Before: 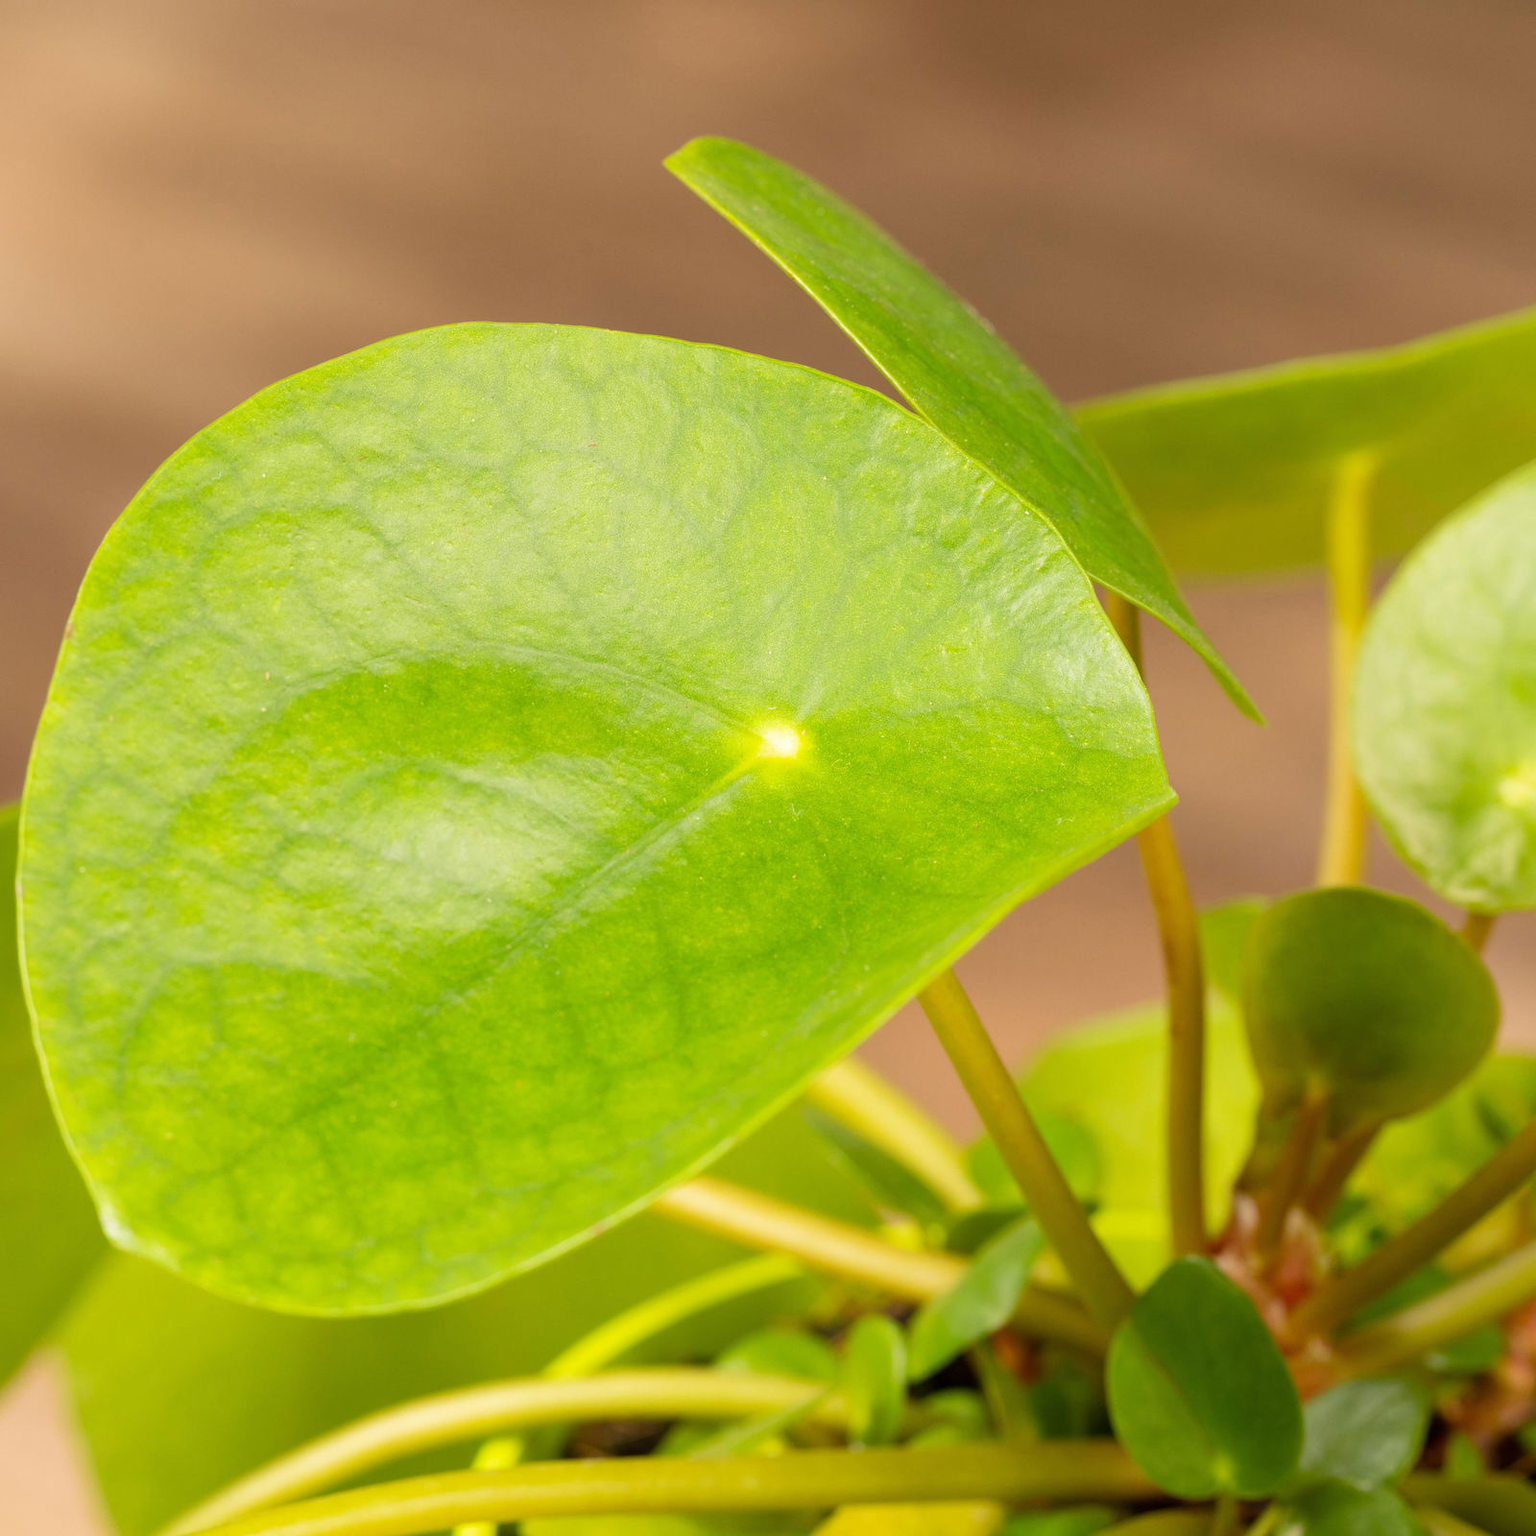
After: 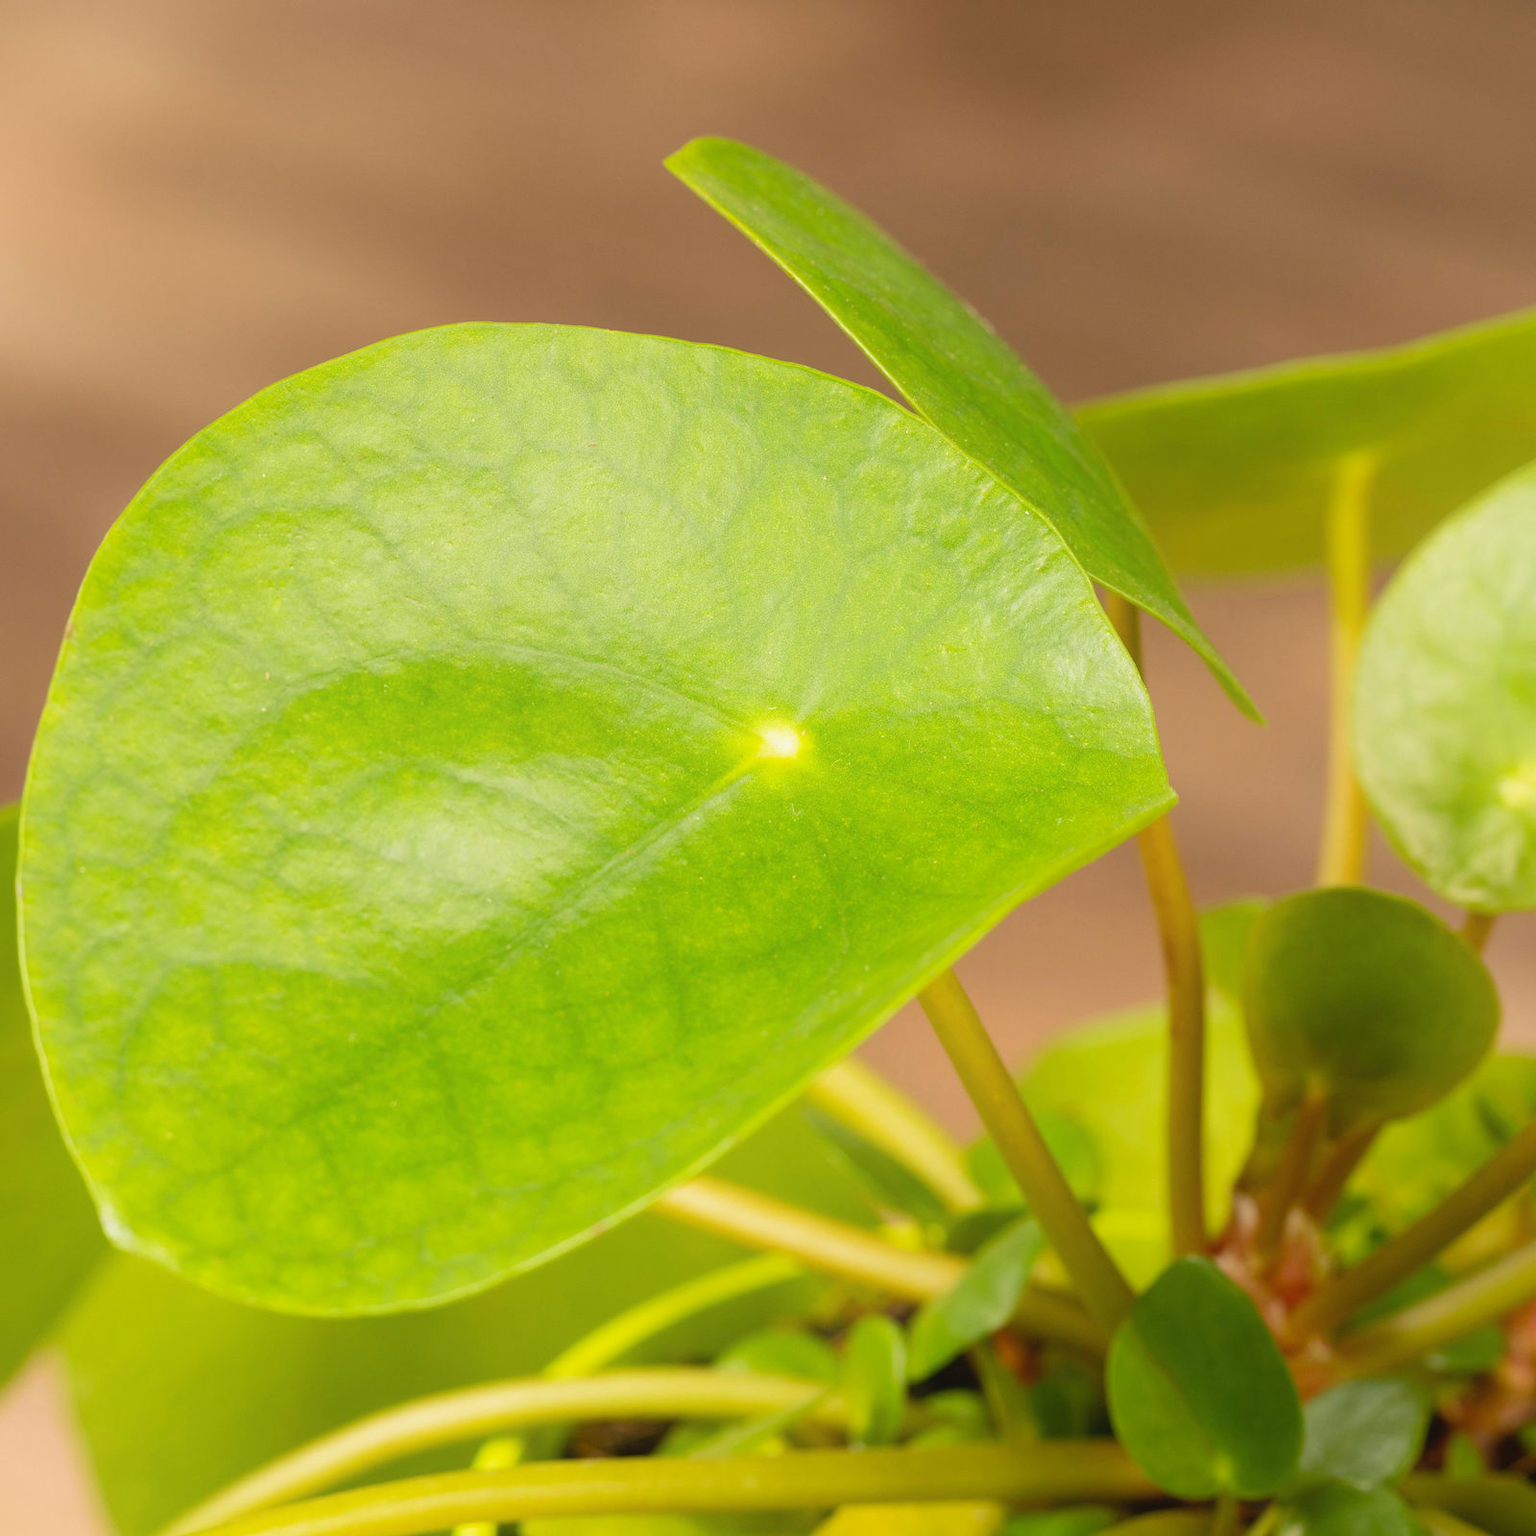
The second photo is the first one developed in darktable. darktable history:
contrast equalizer: y [[0.6 ×6], [0.55 ×6], [0 ×6], [0 ×6], [0 ×6]], mix -0.314
